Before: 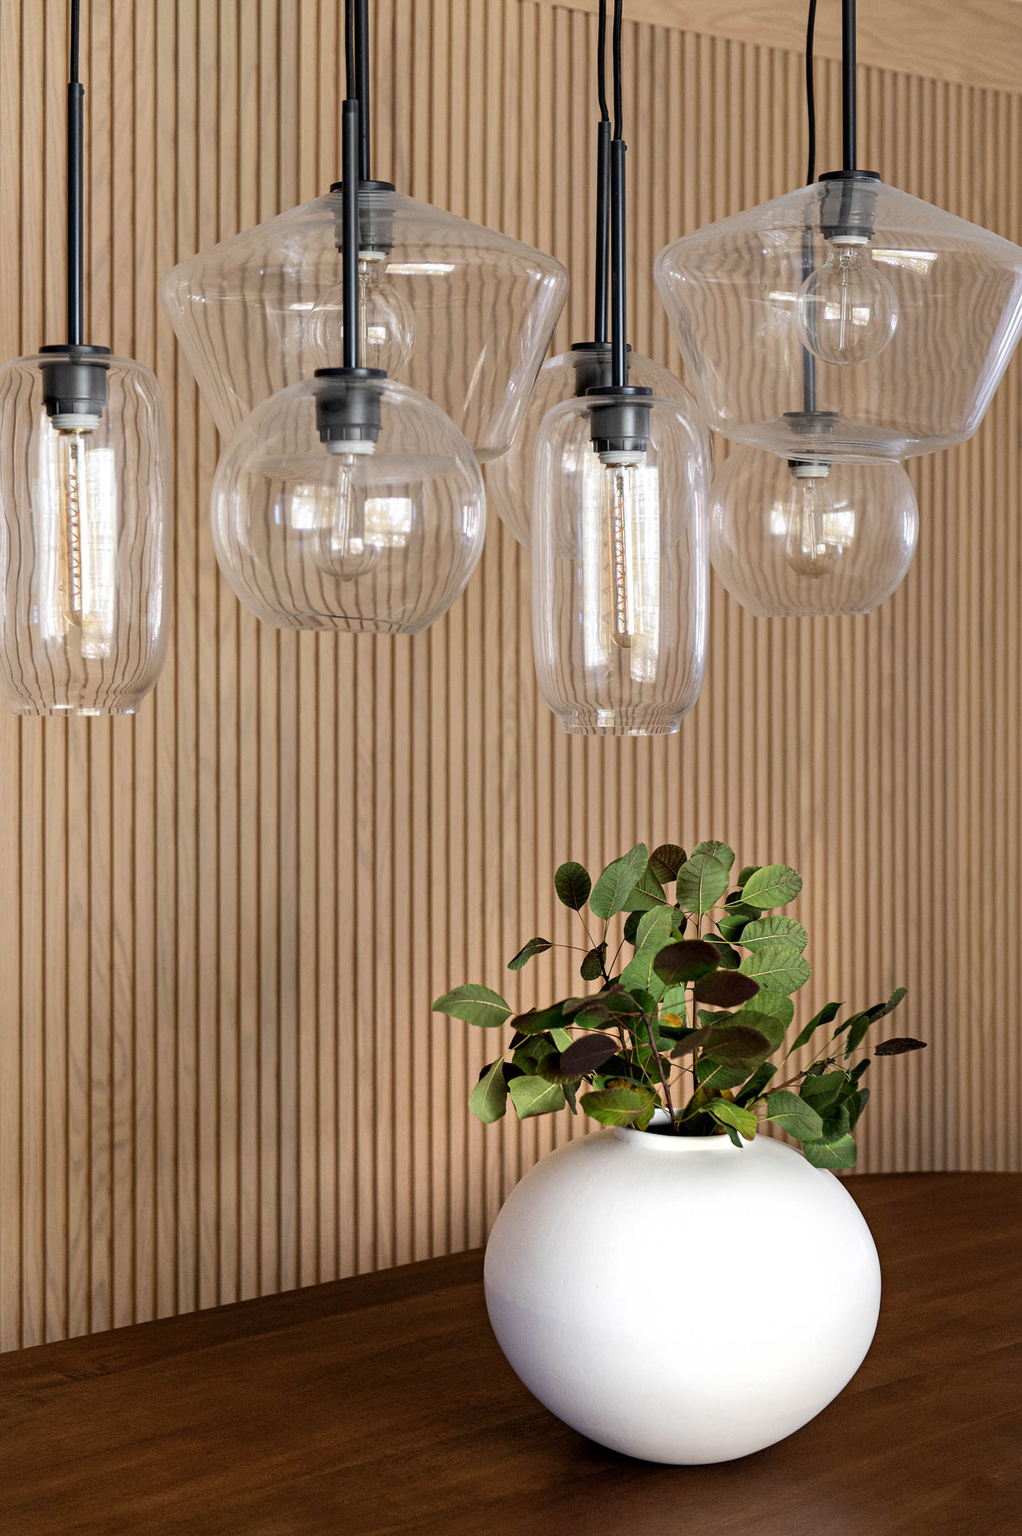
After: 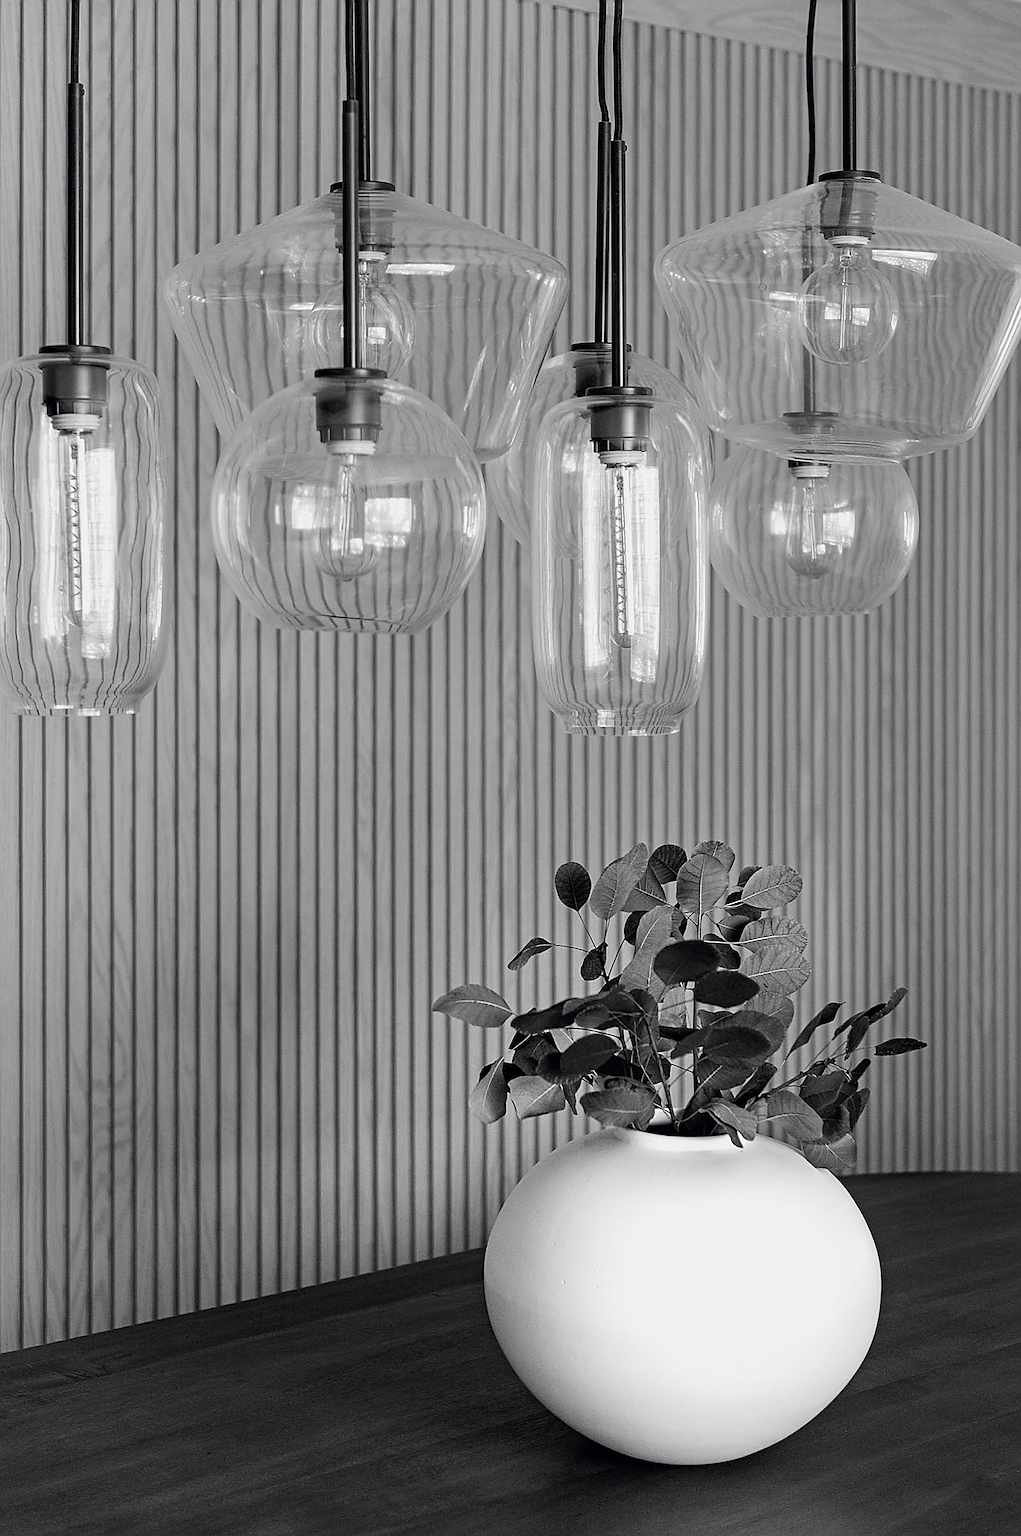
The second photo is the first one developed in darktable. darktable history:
white balance: red 1, blue 1
sharpen: radius 1.4, amount 1.25, threshold 0.7
color calibration: output gray [0.267, 0.423, 0.267, 0], illuminant same as pipeline (D50), adaptation none (bypass)
tone curve: curves: ch0 [(0, 0) (0.822, 0.825) (0.994, 0.955)]; ch1 [(0, 0) (0.226, 0.261) (0.383, 0.397) (0.46, 0.46) (0.498, 0.501) (0.524, 0.543) (0.578, 0.575) (1, 1)]; ch2 [(0, 0) (0.438, 0.456) (0.5, 0.495) (0.547, 0.515) (0.597, 0.58) (0.629, 0.603) (1, 1)], color space Lab, independent channels, preserve colors none
